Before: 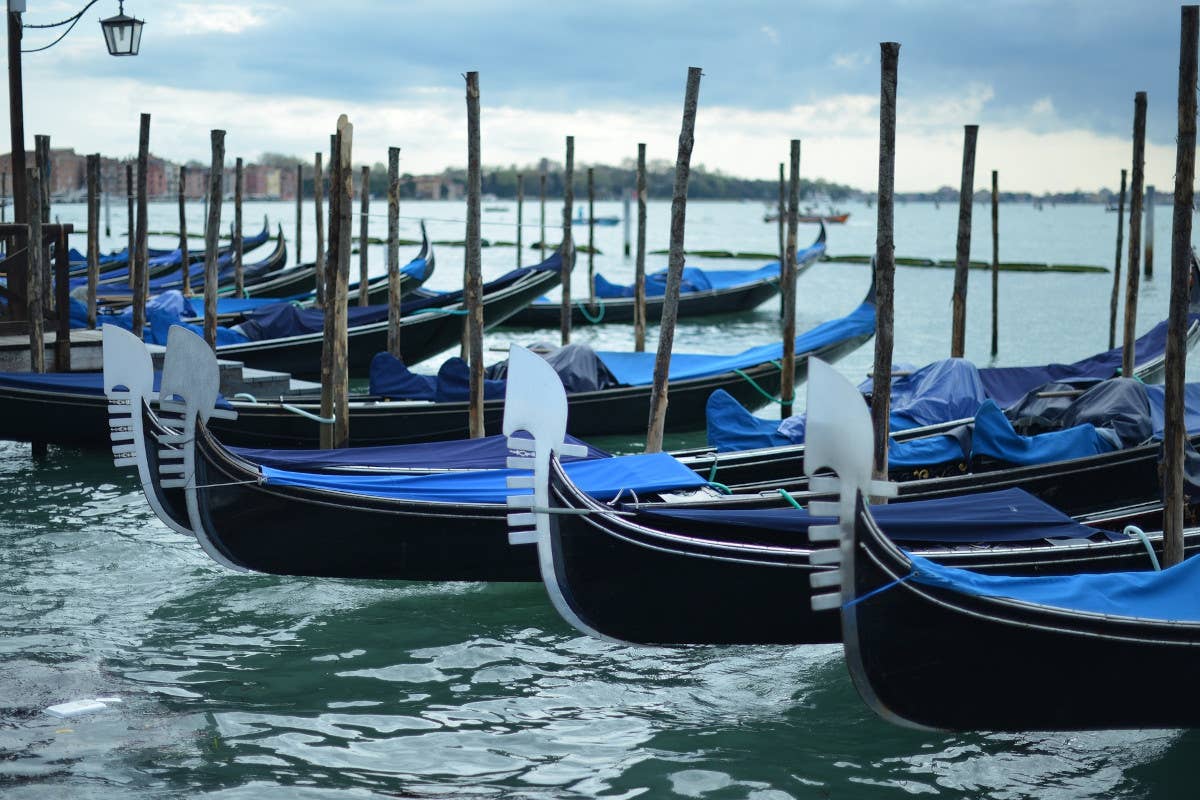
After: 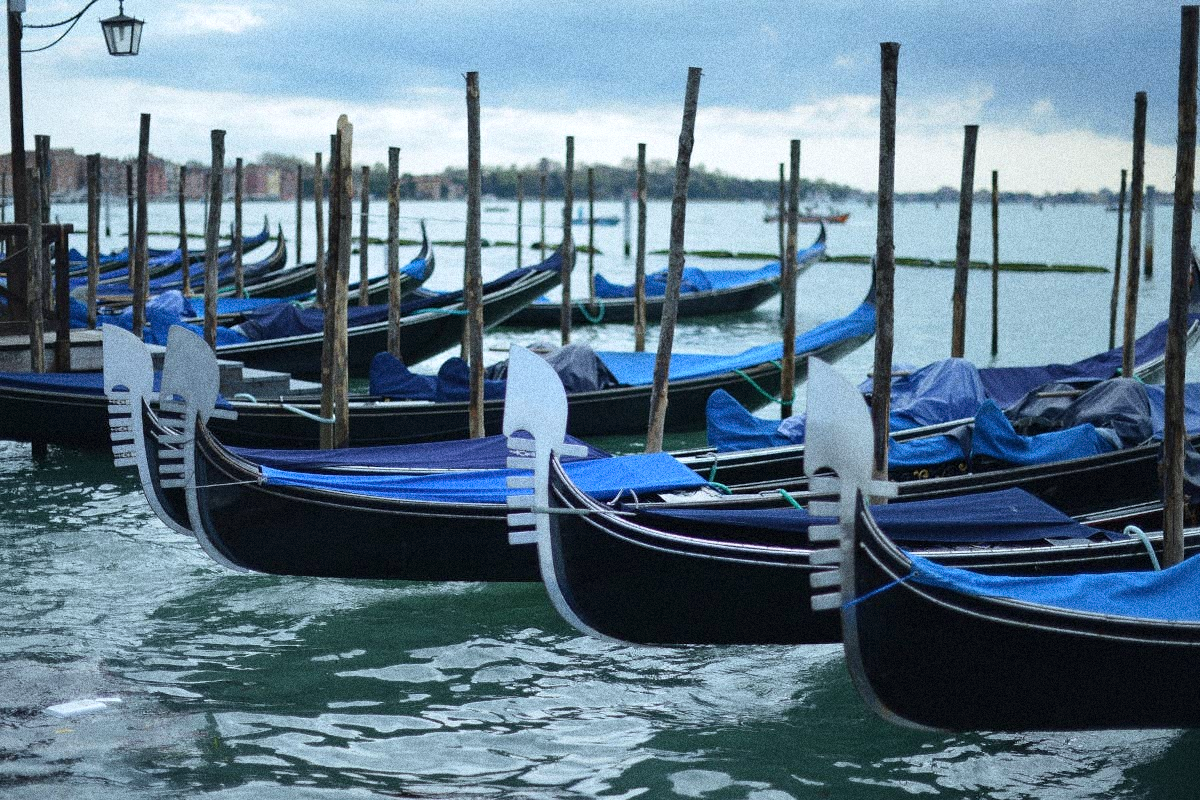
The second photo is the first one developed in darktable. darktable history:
grain: coarseness 14.49 ISO, strength 48.04%, mid-tones bias 35%
white balance: red 0.98, blue 1.034
